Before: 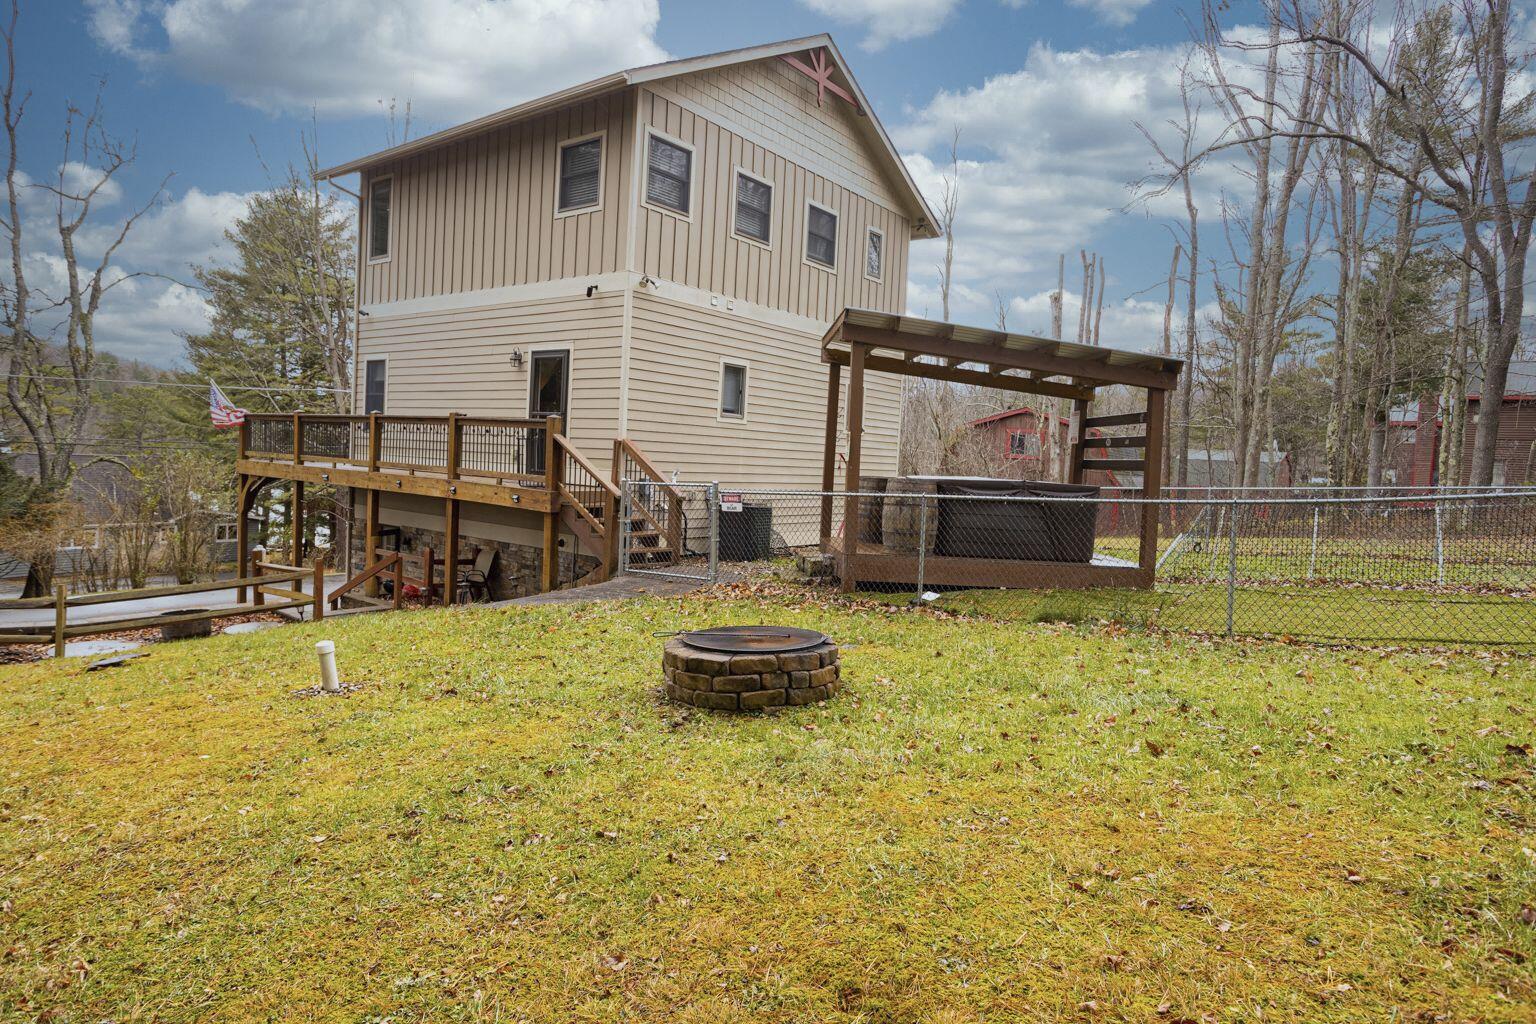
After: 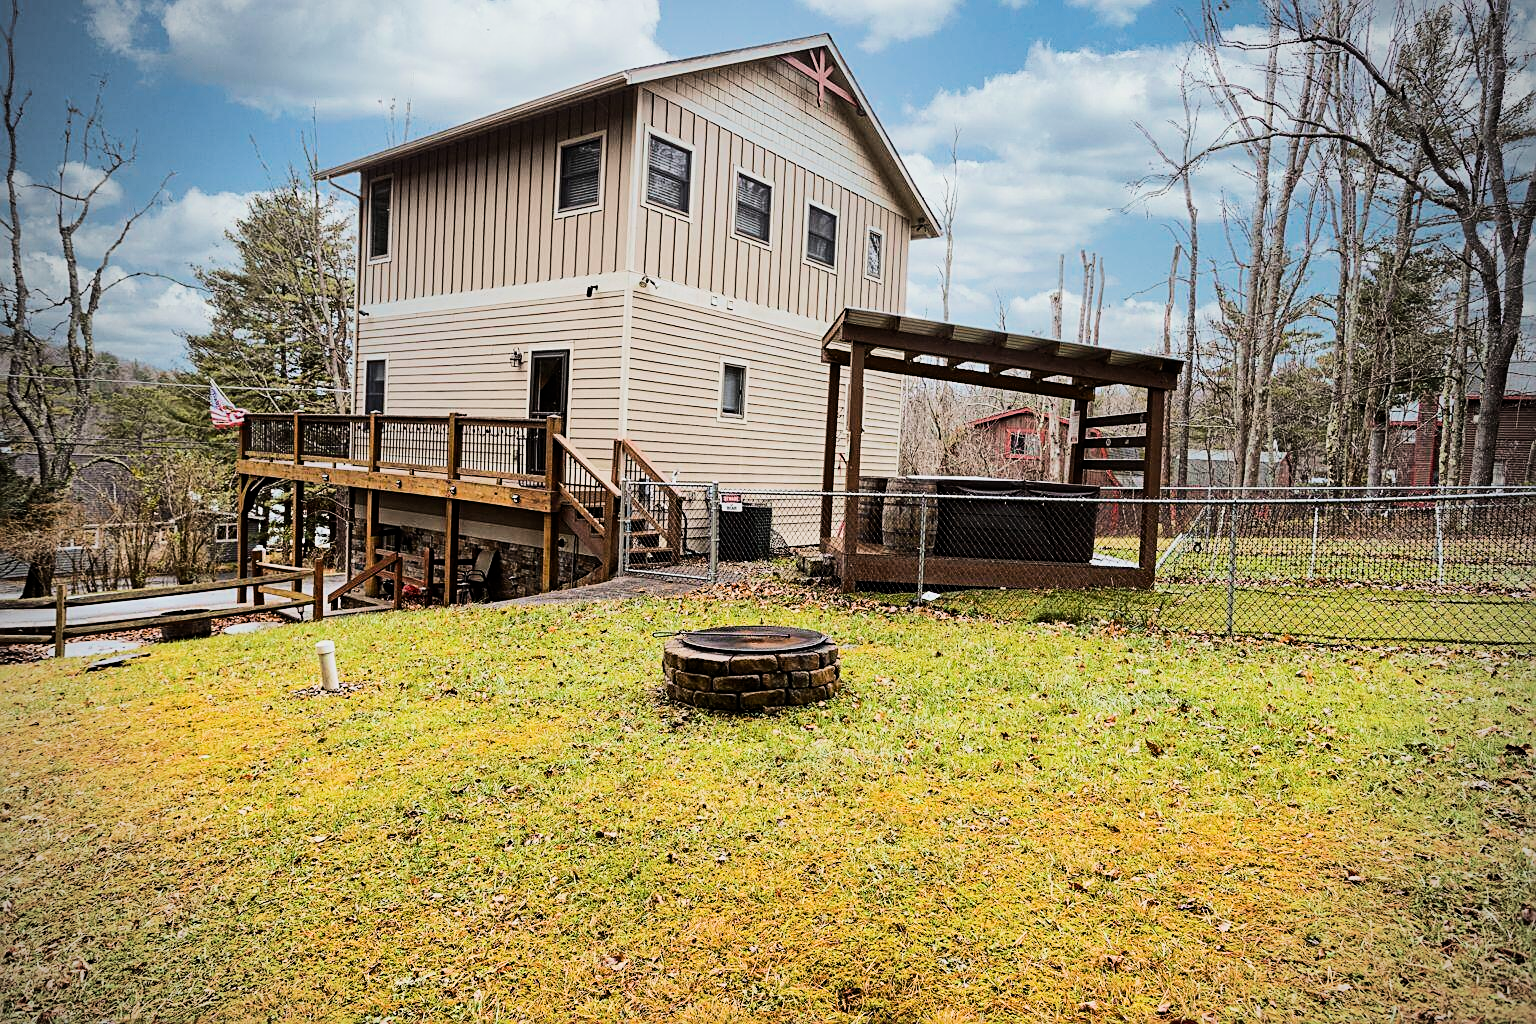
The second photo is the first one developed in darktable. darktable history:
filmic rgb: black relative exposure -7.5 EV, white relative exposure 5 EV, hardness 3.31, contrast 1.3, contrast in shadows safe
sharpen: on, module defaults
tone equalizer: -8 EV -0.75 EV, -7 EV -0.7 EV, -6 EV -0.6 EV, -5 EV -0.4 EV, -3 EV 0.4 EV, -2 EV 0.6 EV, -1 EV 0.7 EV, +0 EV 0.75 EV, edges refinement/feathering 500, mask exposure compensation -1.57 EV, preserve details no
vignetting: on, module defaults
